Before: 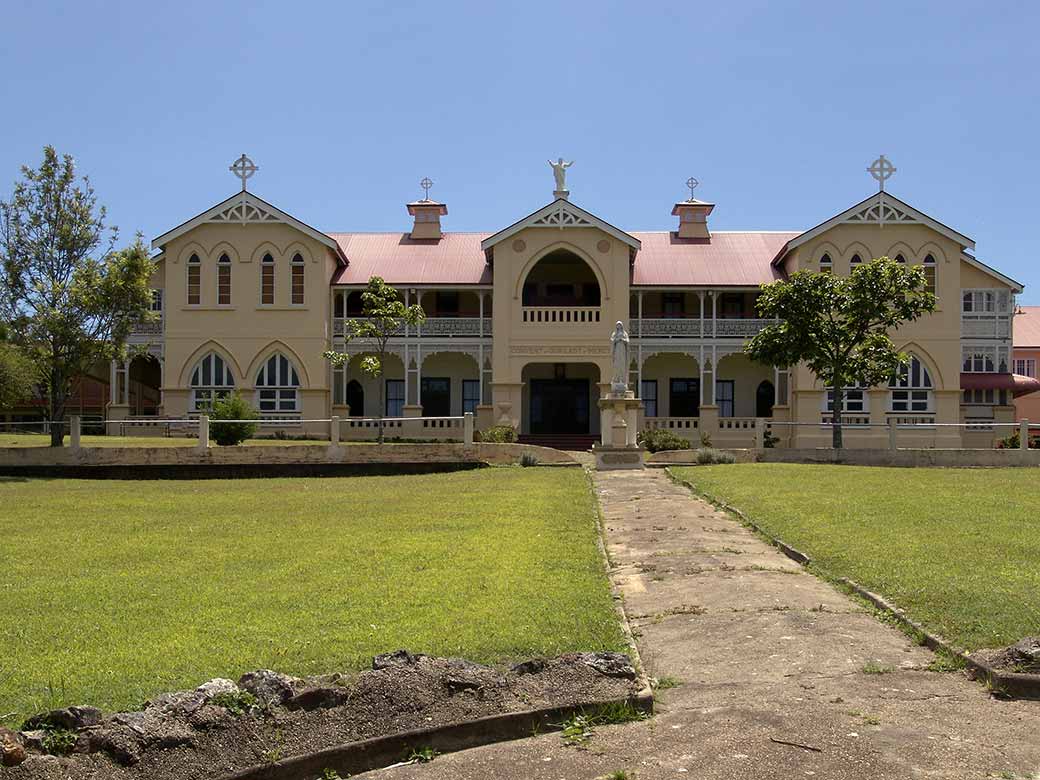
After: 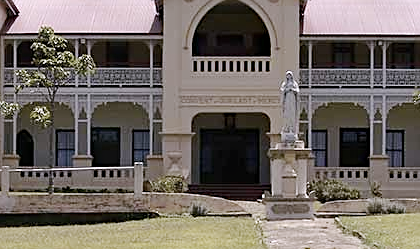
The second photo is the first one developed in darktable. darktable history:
crop: left 31.751%, top 32.172%, right 27.8%, bottom 35.83%
contrast brightness saturation: contrast 0.1, saturation -0.36
white balance: red 1.042, blue 1.17
contrast equalizer: octaves 7, y [[0.6 ×6], [0.55 ×6], [0 ×6], [0 ×6], [0 ×6]], mix -0.2
base curve: curves: ch0 [(0, 0) (0.158, 0.273) (0.879, 0.895) (1, 1)], preserve colors none
haze removal: compatibility mode true, adaptive false
tone equalizer: on, module defaults
sharpen: on, module defaults
